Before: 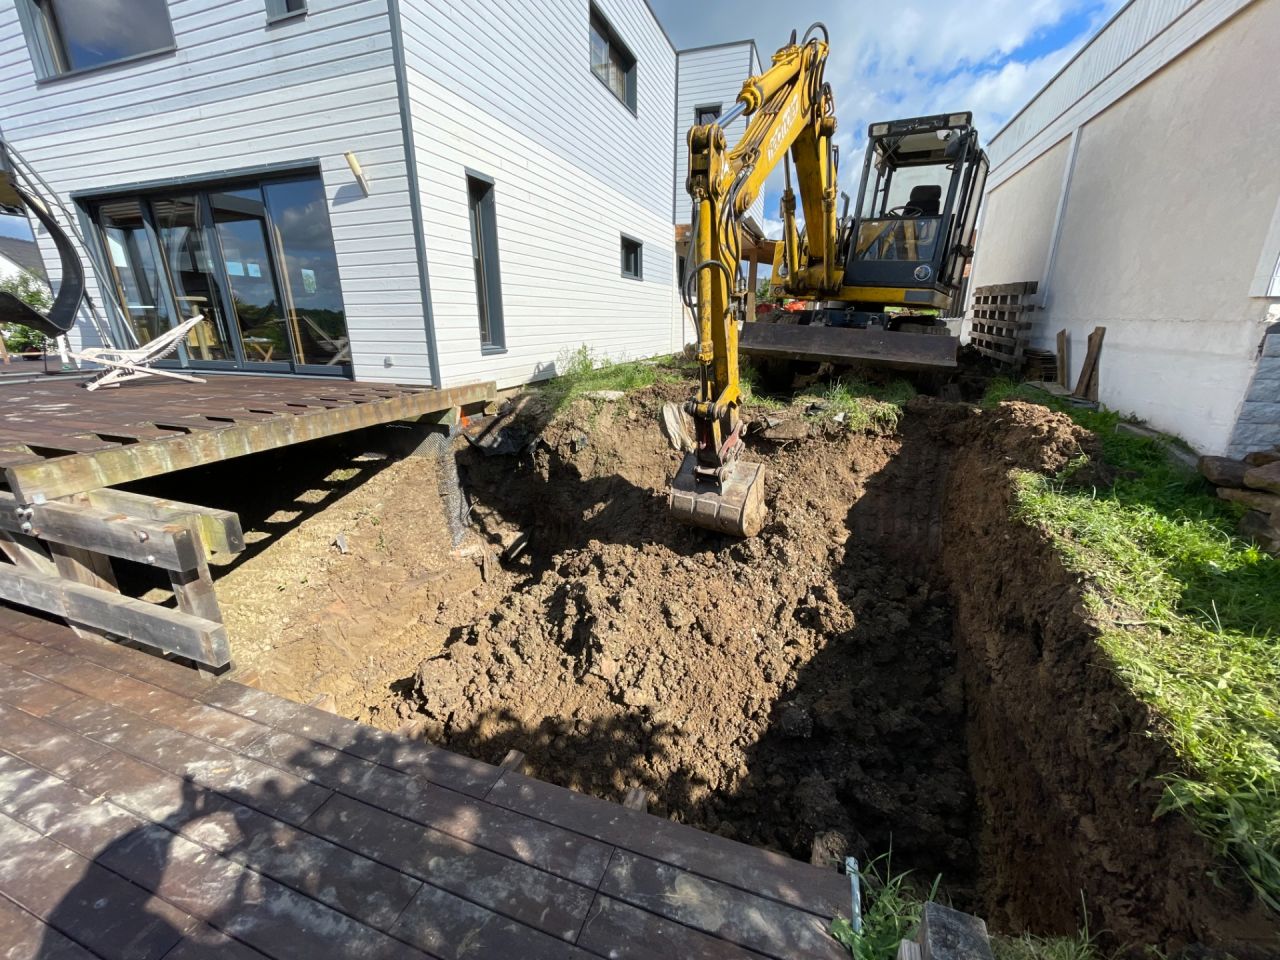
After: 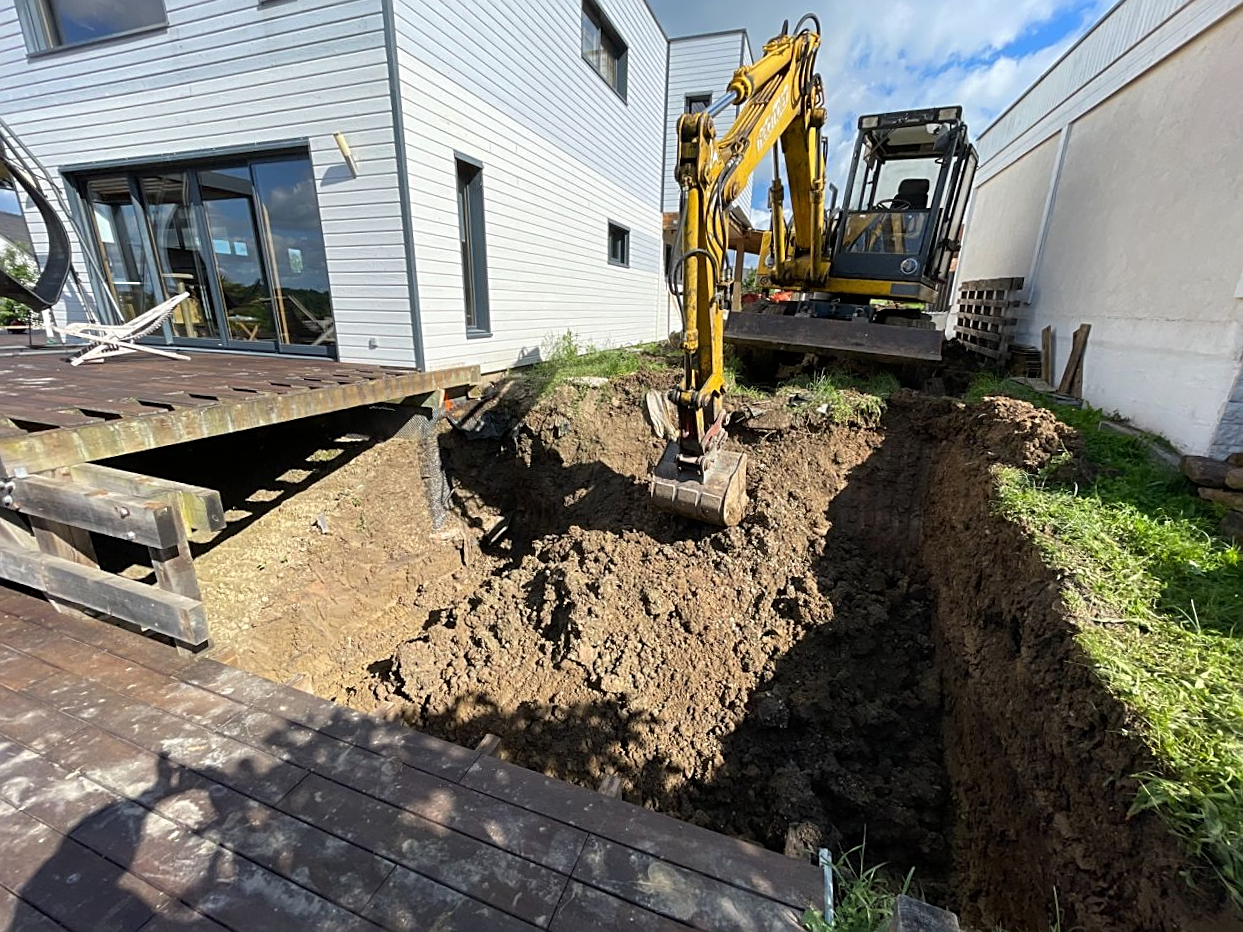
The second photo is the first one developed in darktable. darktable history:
sharpen: on, module defaults
crop and rotate: angle -1.27°
